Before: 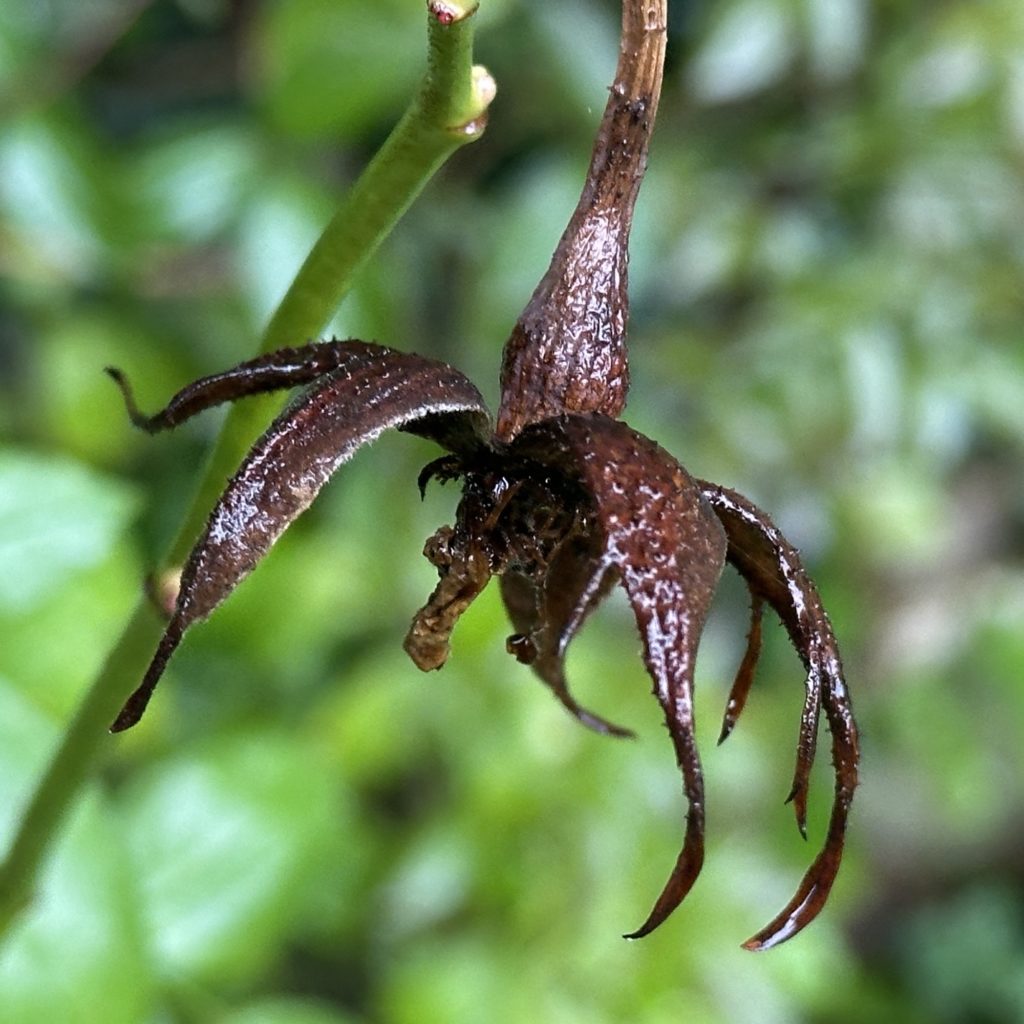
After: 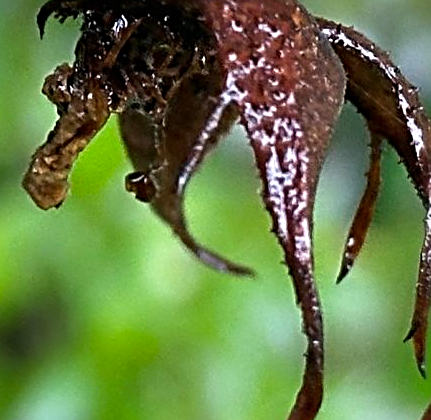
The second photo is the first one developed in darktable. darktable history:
crop: left 37.221%, top 45.169%, right 20.63%, bottom 13.777%
sharpen: radius 3.025, amount 0.757
